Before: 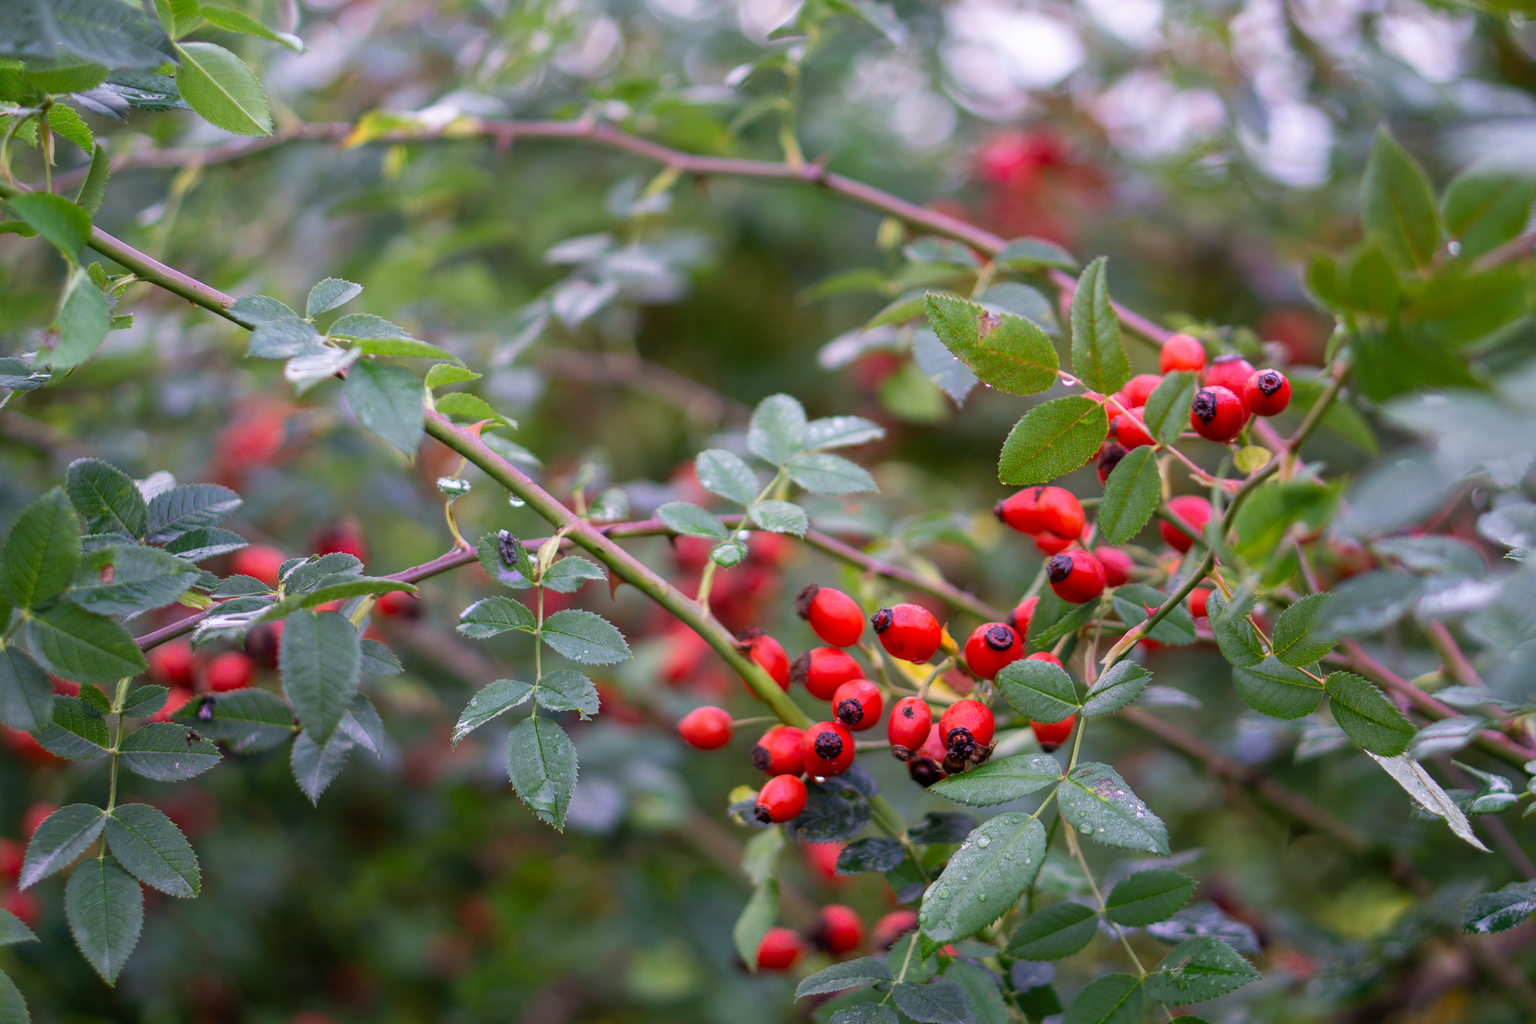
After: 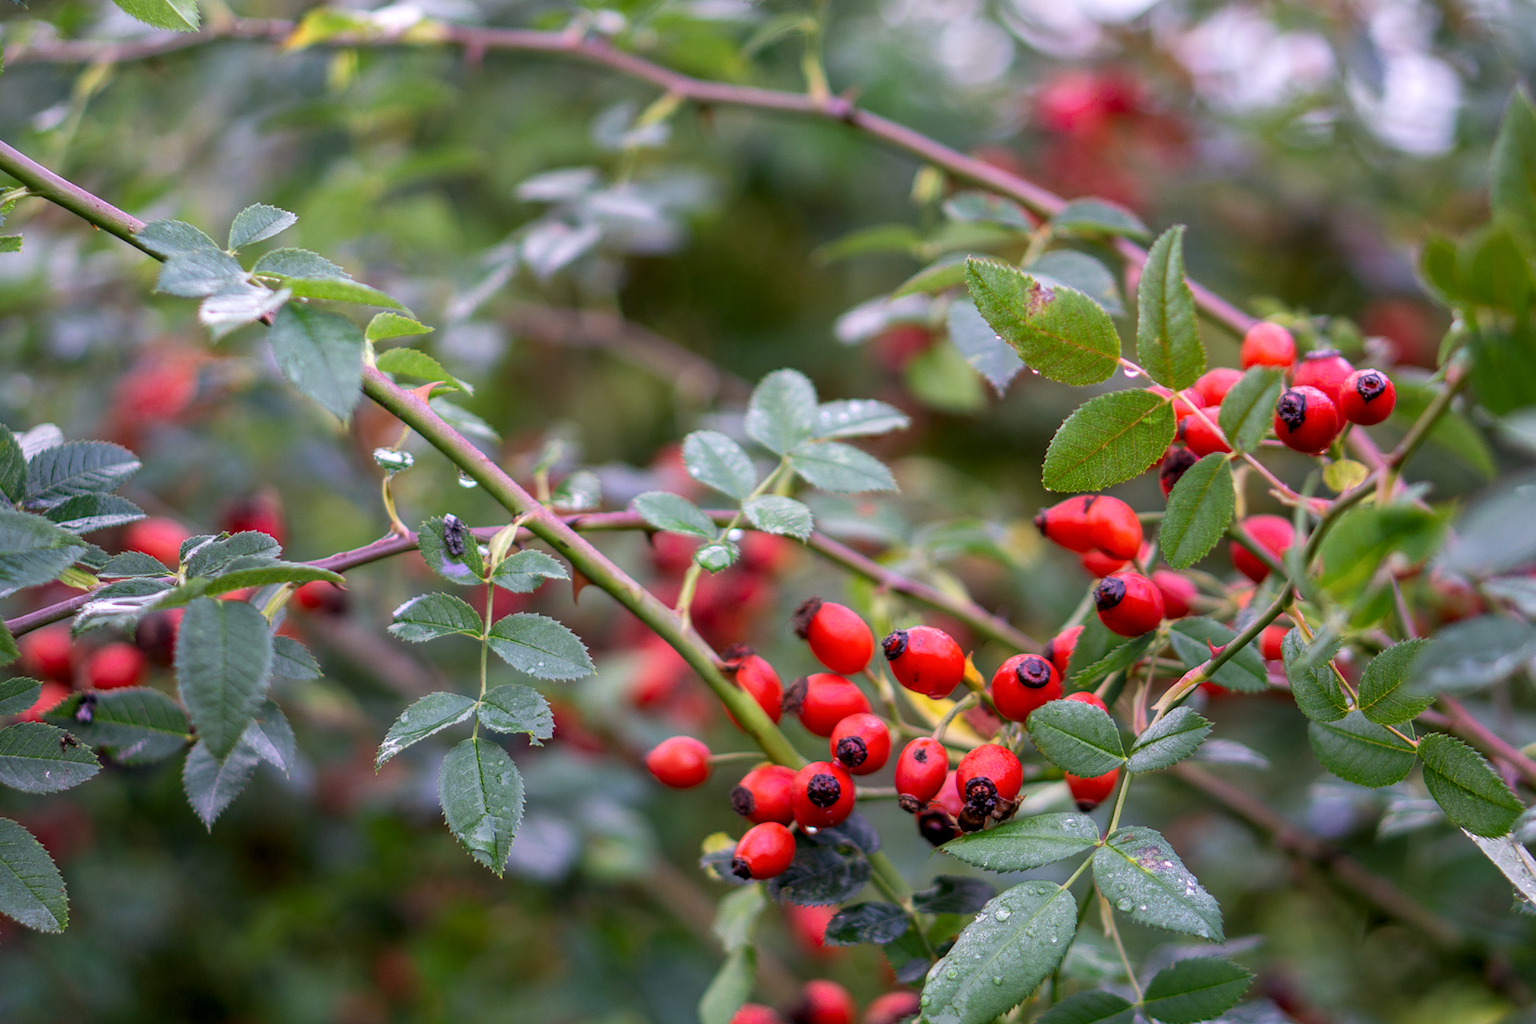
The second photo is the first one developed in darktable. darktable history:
local contrast: on, module defaults
crop and rotate: angle -2.92°, left 5.062%, top 5.159%, right 4.696%, bottom 4.538%
